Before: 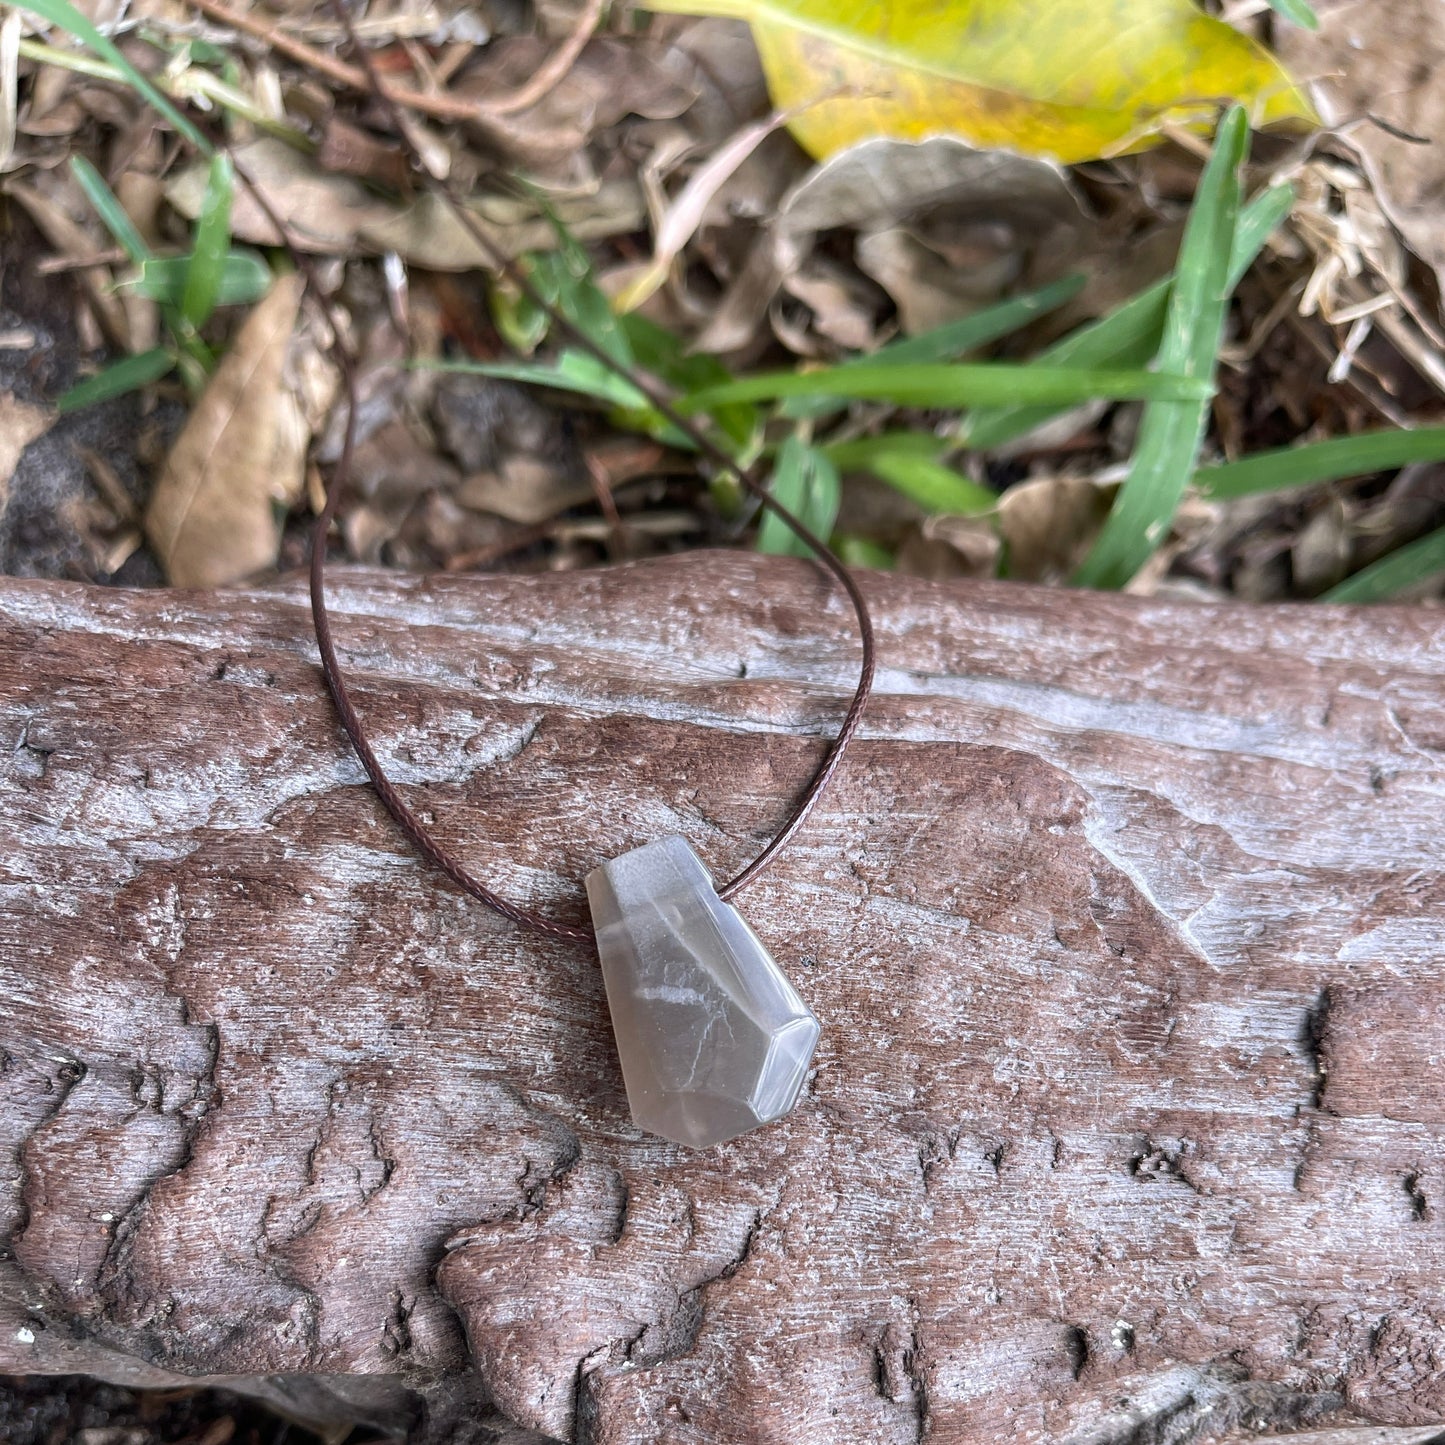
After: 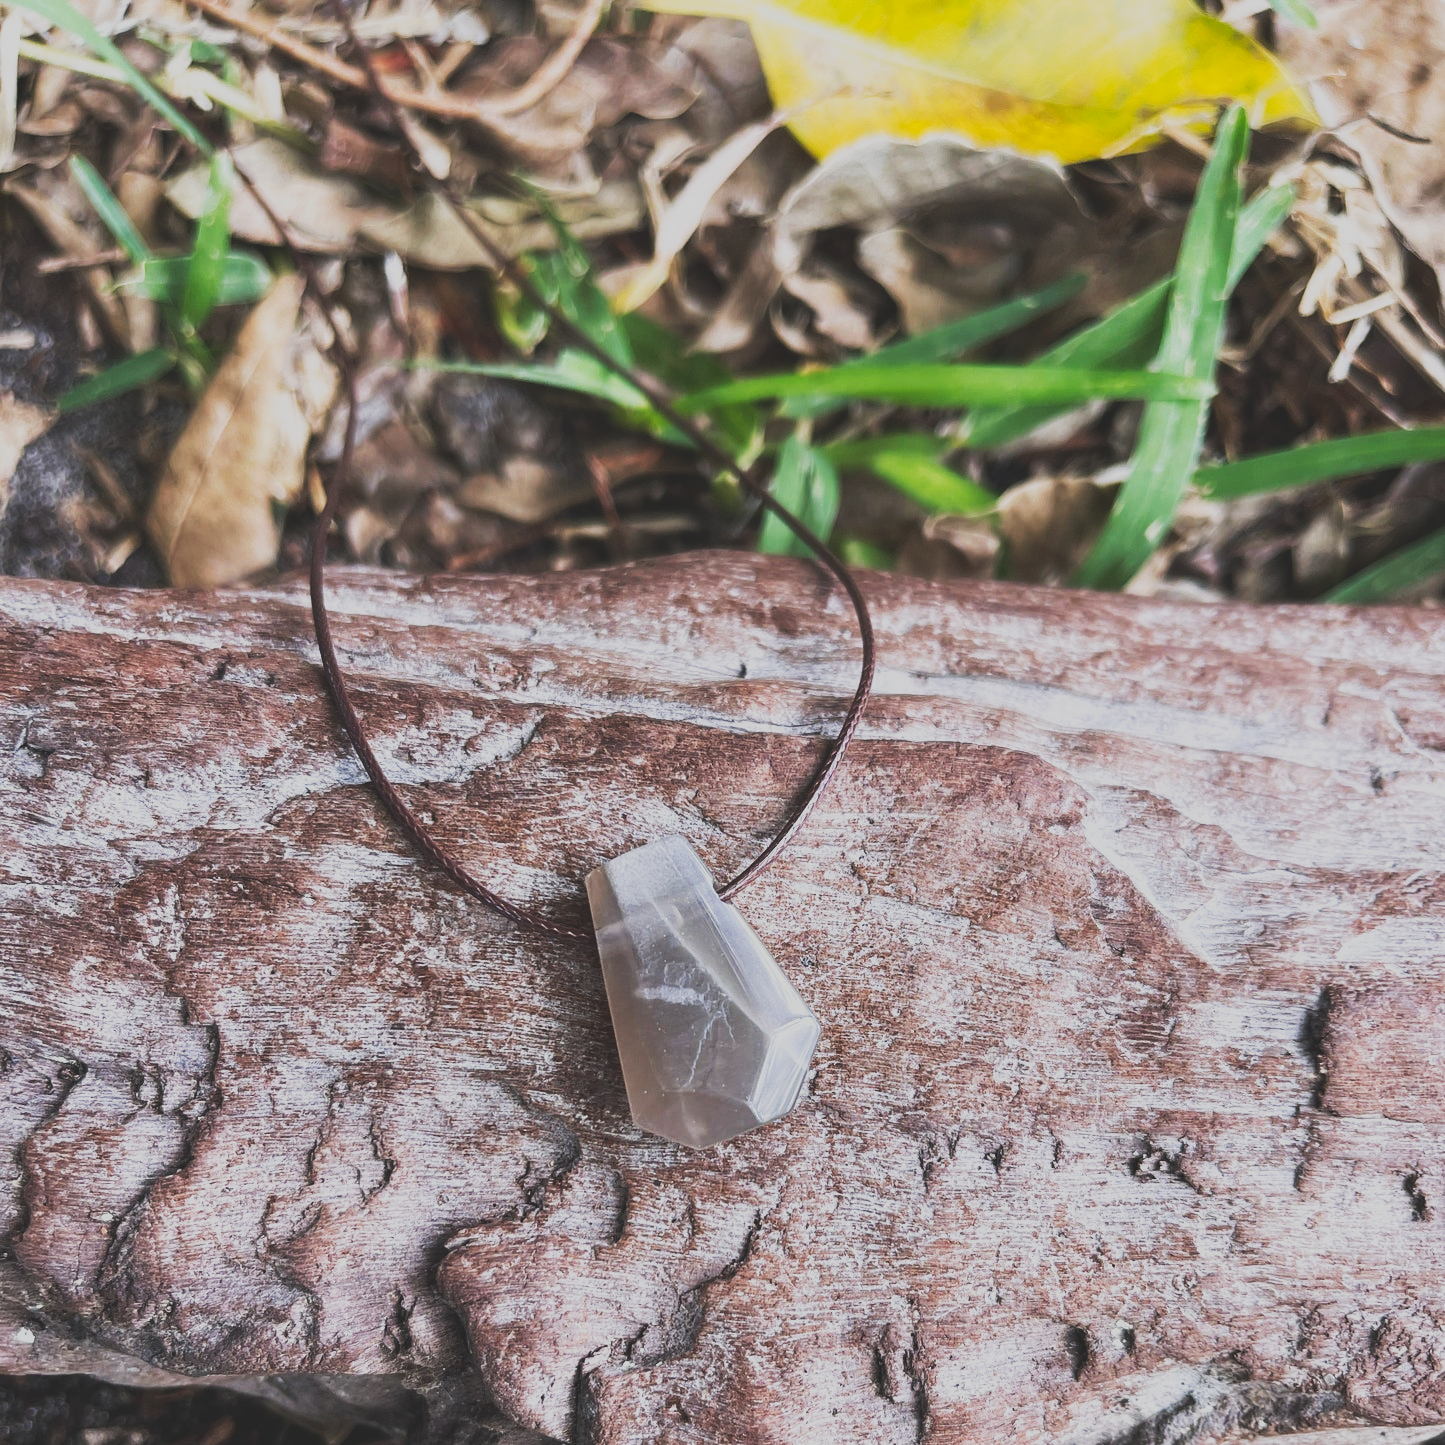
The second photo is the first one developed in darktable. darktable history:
tone curve: curves: ch0 [(0, 0.148) (0.191, 0.225) (0.39, 0.373) (0.669, 0.716) (0.847, 0.818) (1, 0.839)], preserve colors none
